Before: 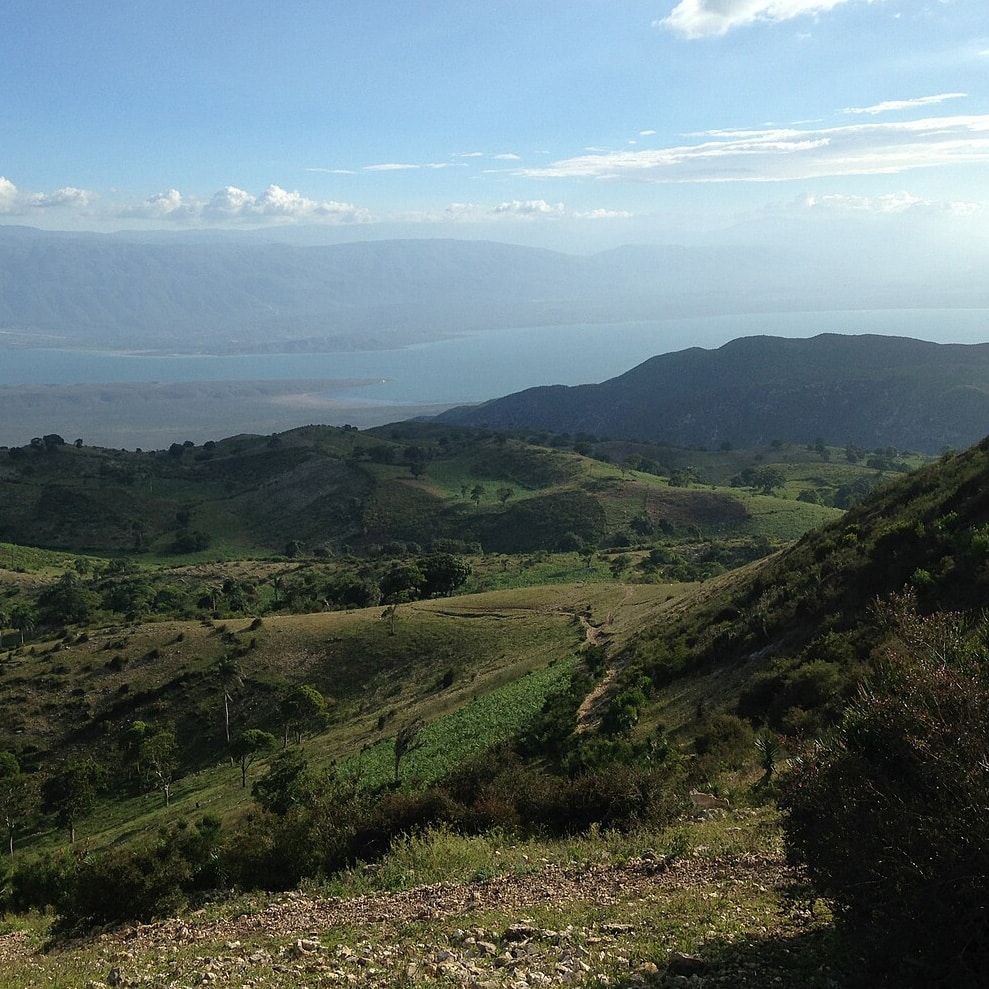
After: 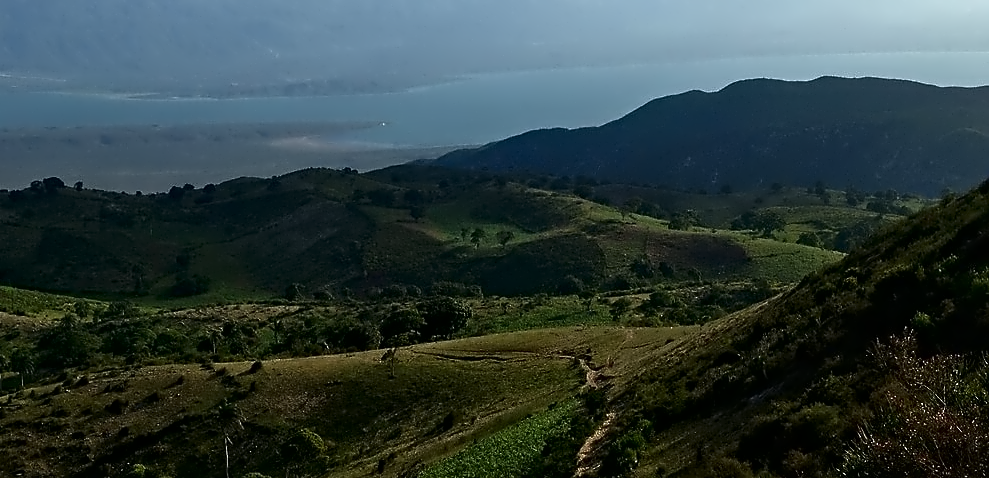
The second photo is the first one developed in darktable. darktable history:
crop and rotate: top 26.056%, bottom 25.543%
contrast equalizer: octaves 7, y [[0.5, 0.542, 0.583, 0.625, 0.667, 0.708], [0.5 ×6], [0.5 ×6], [0, 0.033, 0.067, 0.1, 0.133, 0.167], [0, 0.05, 0.1, 0.15, 0.2, 0.25]]
contrast brightness saturation: brightness -0.25, saturation 0.2
